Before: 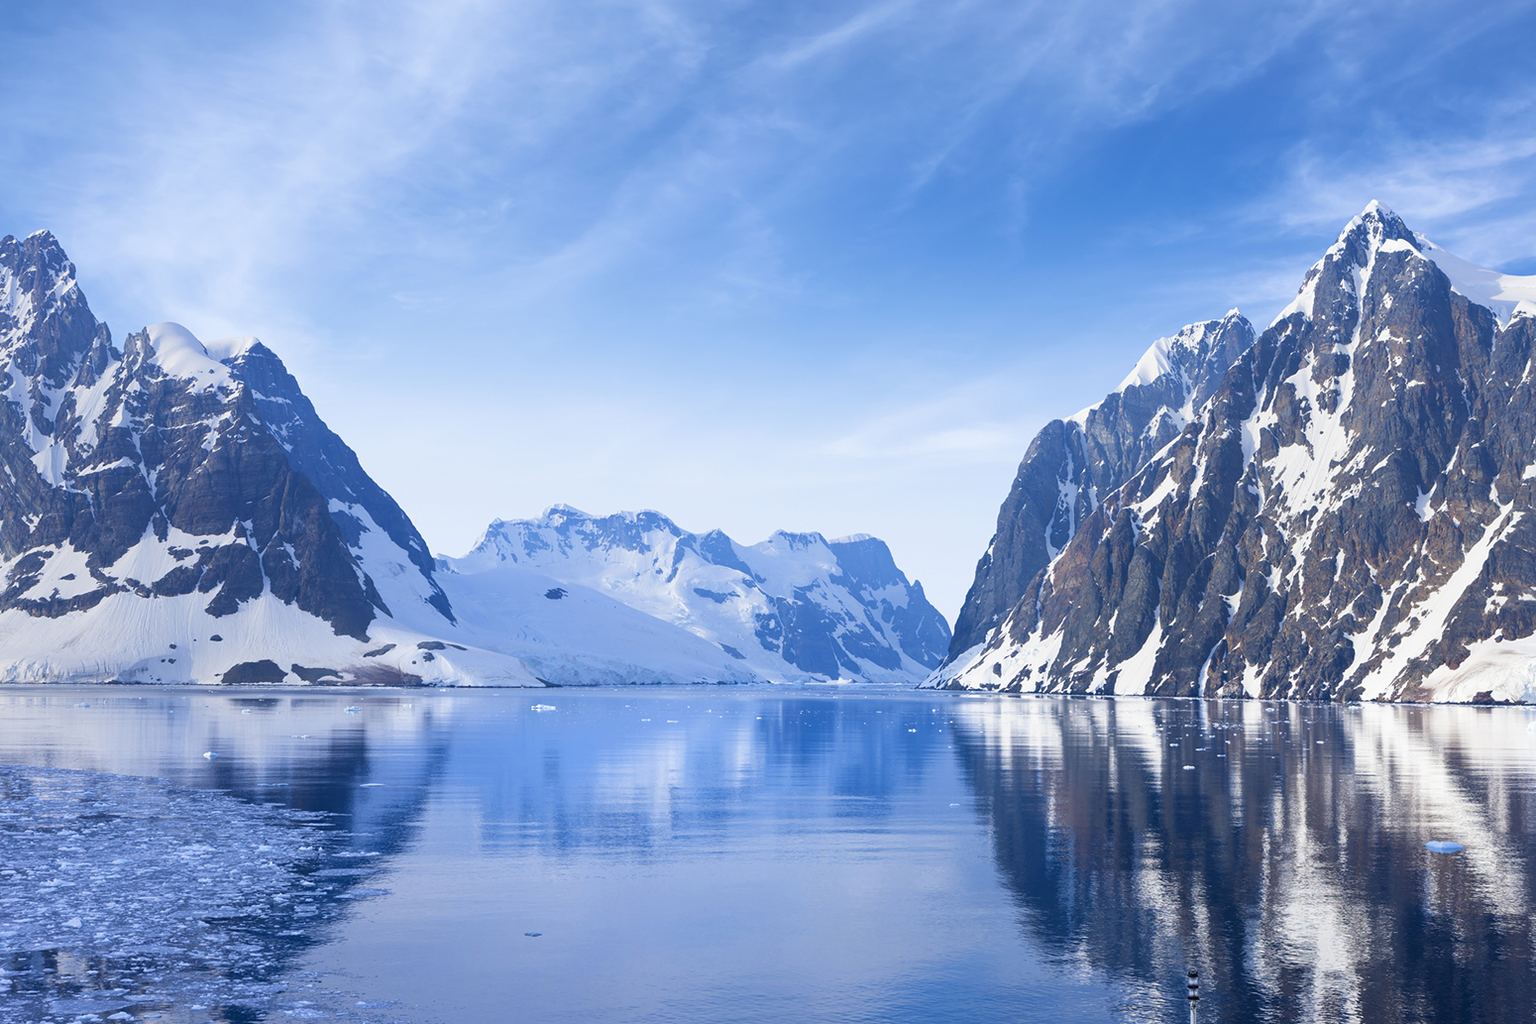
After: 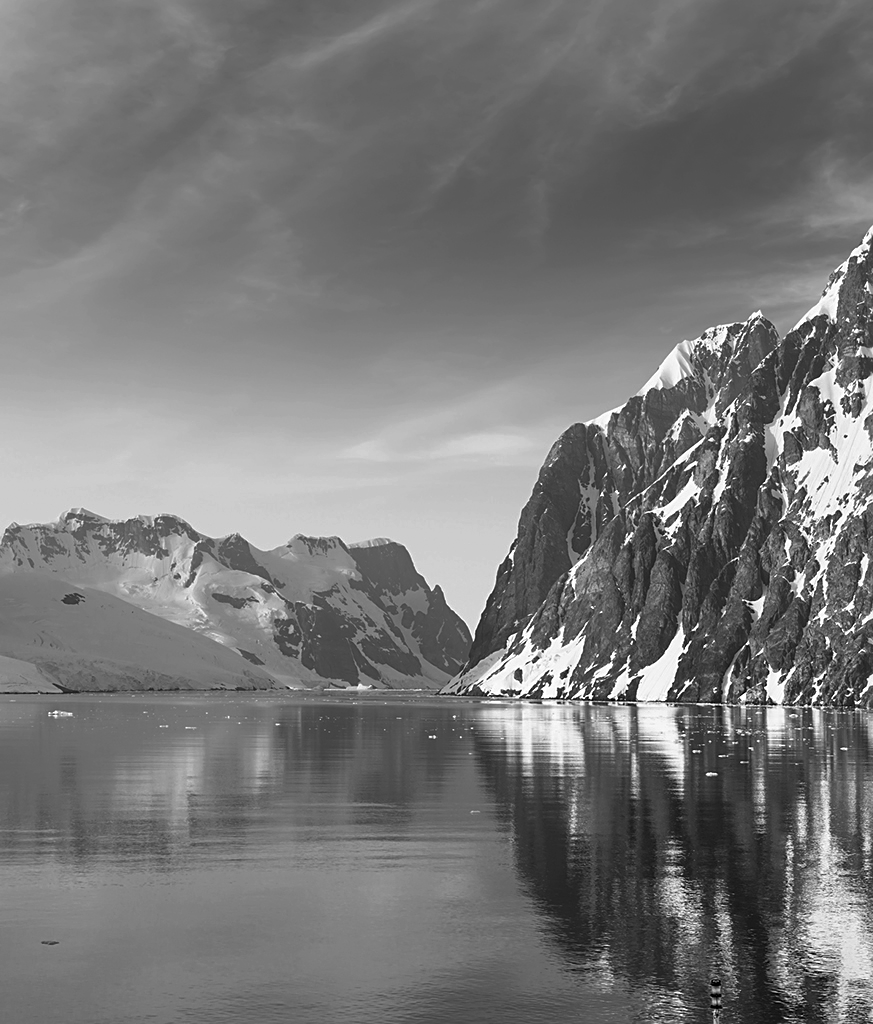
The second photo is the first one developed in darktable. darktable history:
sharpen: on, module defaults
color zones: curves: ch0 [(0.002, 0.593) (0.143, 0.417) (0.285, 0.541) (0.455, 0.289) (0.608, 0.327) (0.727, 0.283) (0.869, 0.571) (1, 0.603)]; ch1 [(0, 0) (0.143, 0) (0.286, 0) (0.429, 0) (0.571, 0) (0.714, 0) (0.857, 0)]
crop: left 31.547%, top 0.012%, right 11.789%
